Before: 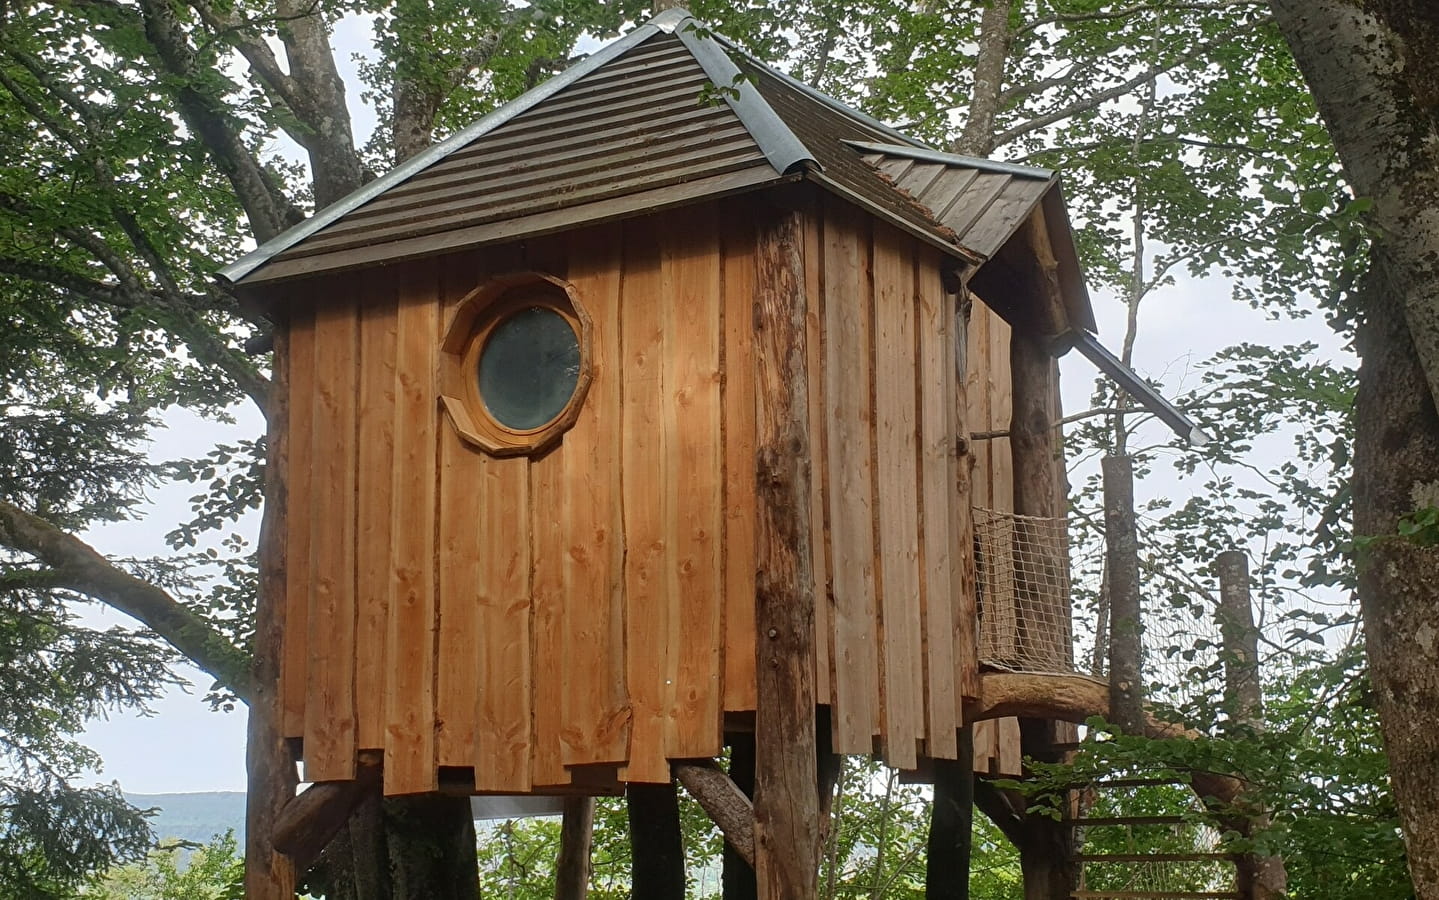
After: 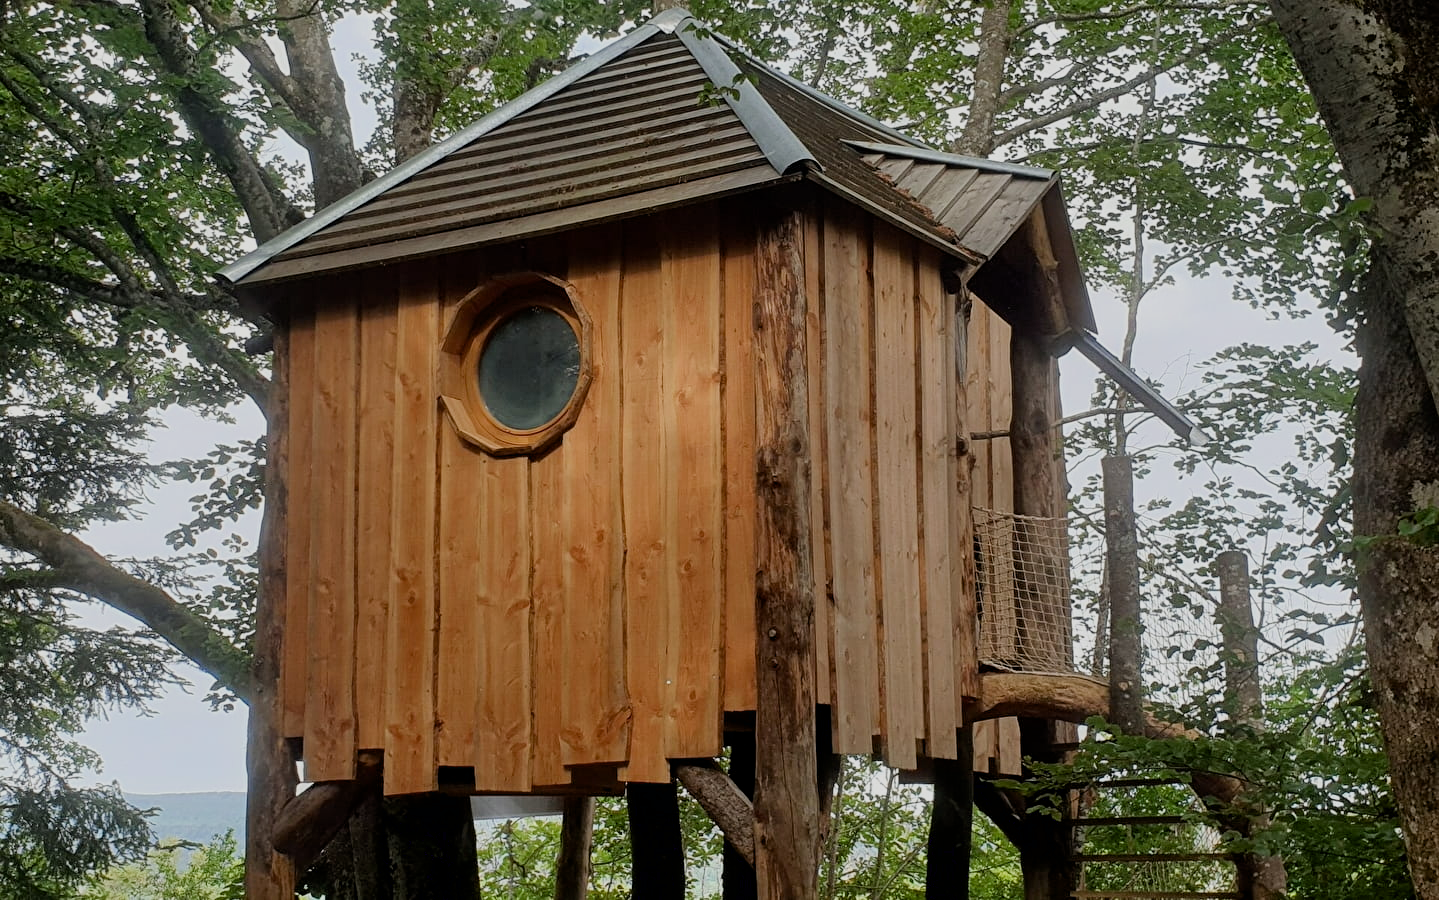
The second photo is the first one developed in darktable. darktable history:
exposure: black level correction 0.005, exposure 0.014 EV, compensate highlight preservation false
filmic rgb: hardness 4.17
